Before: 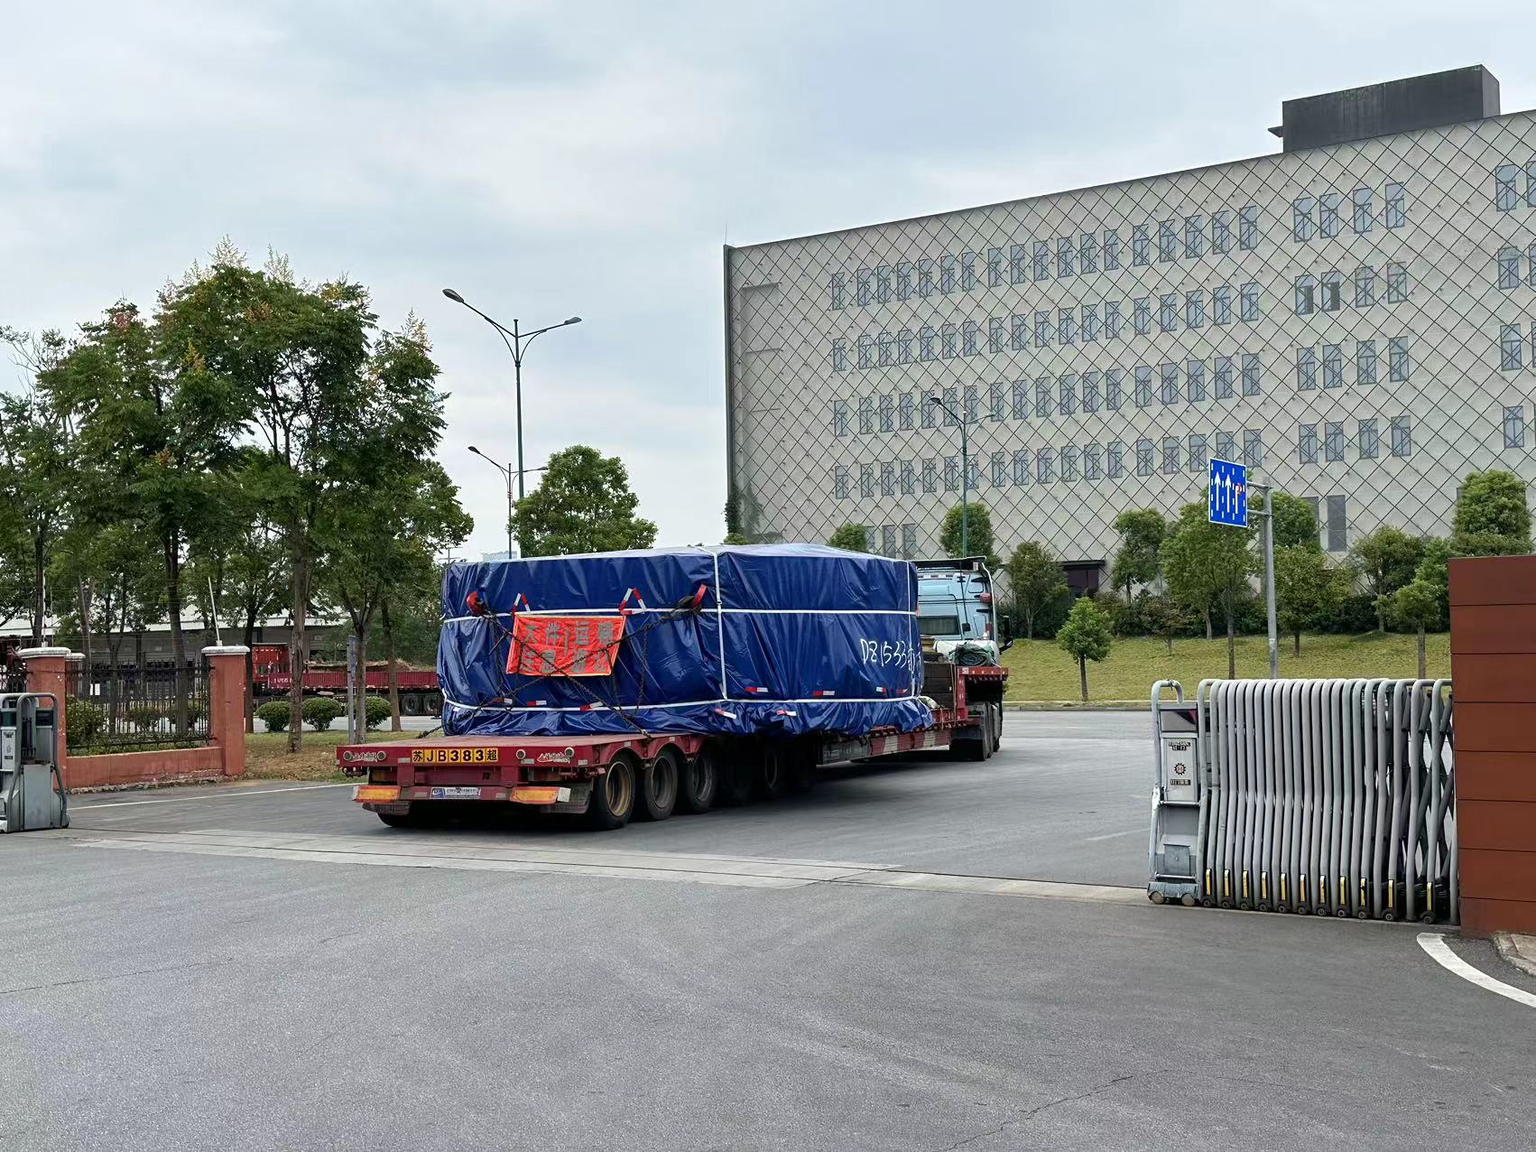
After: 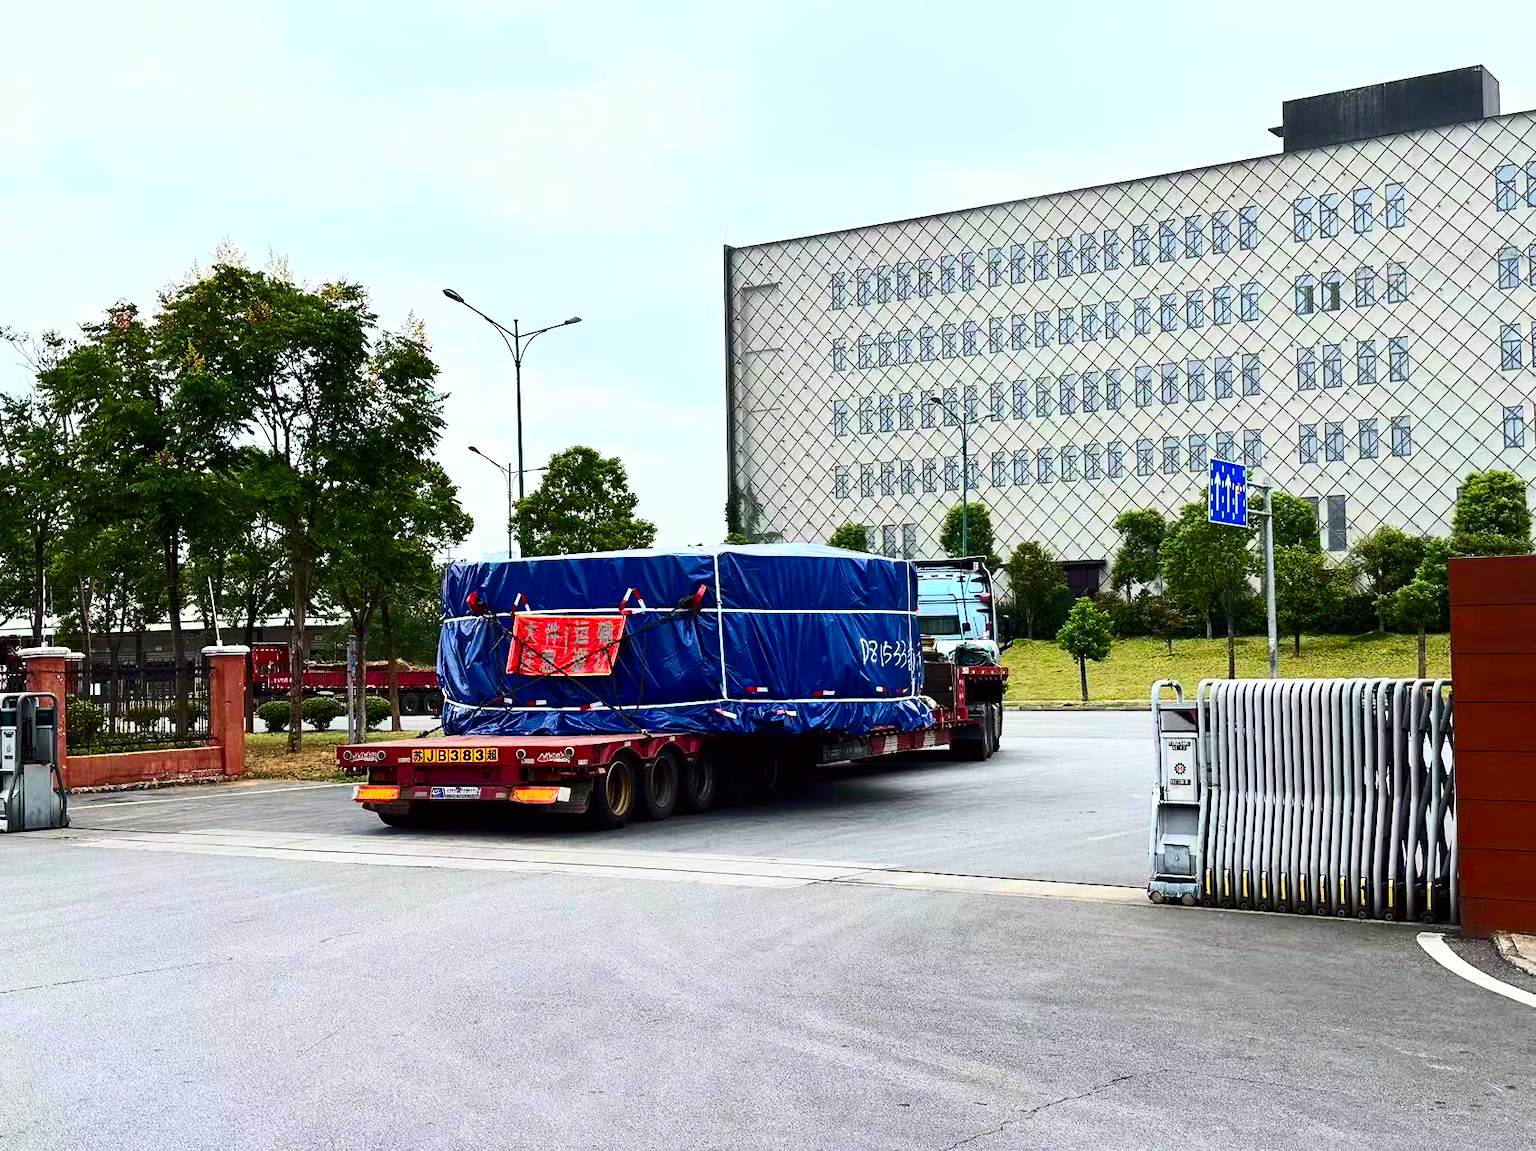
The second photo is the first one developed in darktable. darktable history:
color balance: lift [1, 1.001, 0.999, 1.001], gamma [1, 1.004, 1.007, 0.993], gain [1, 0.991, 0.987, 1.013], contrast 10%, output saturation 120%
contrast brightness saturation: contrast 0.4, brightness 0.1, saturation 0.21
